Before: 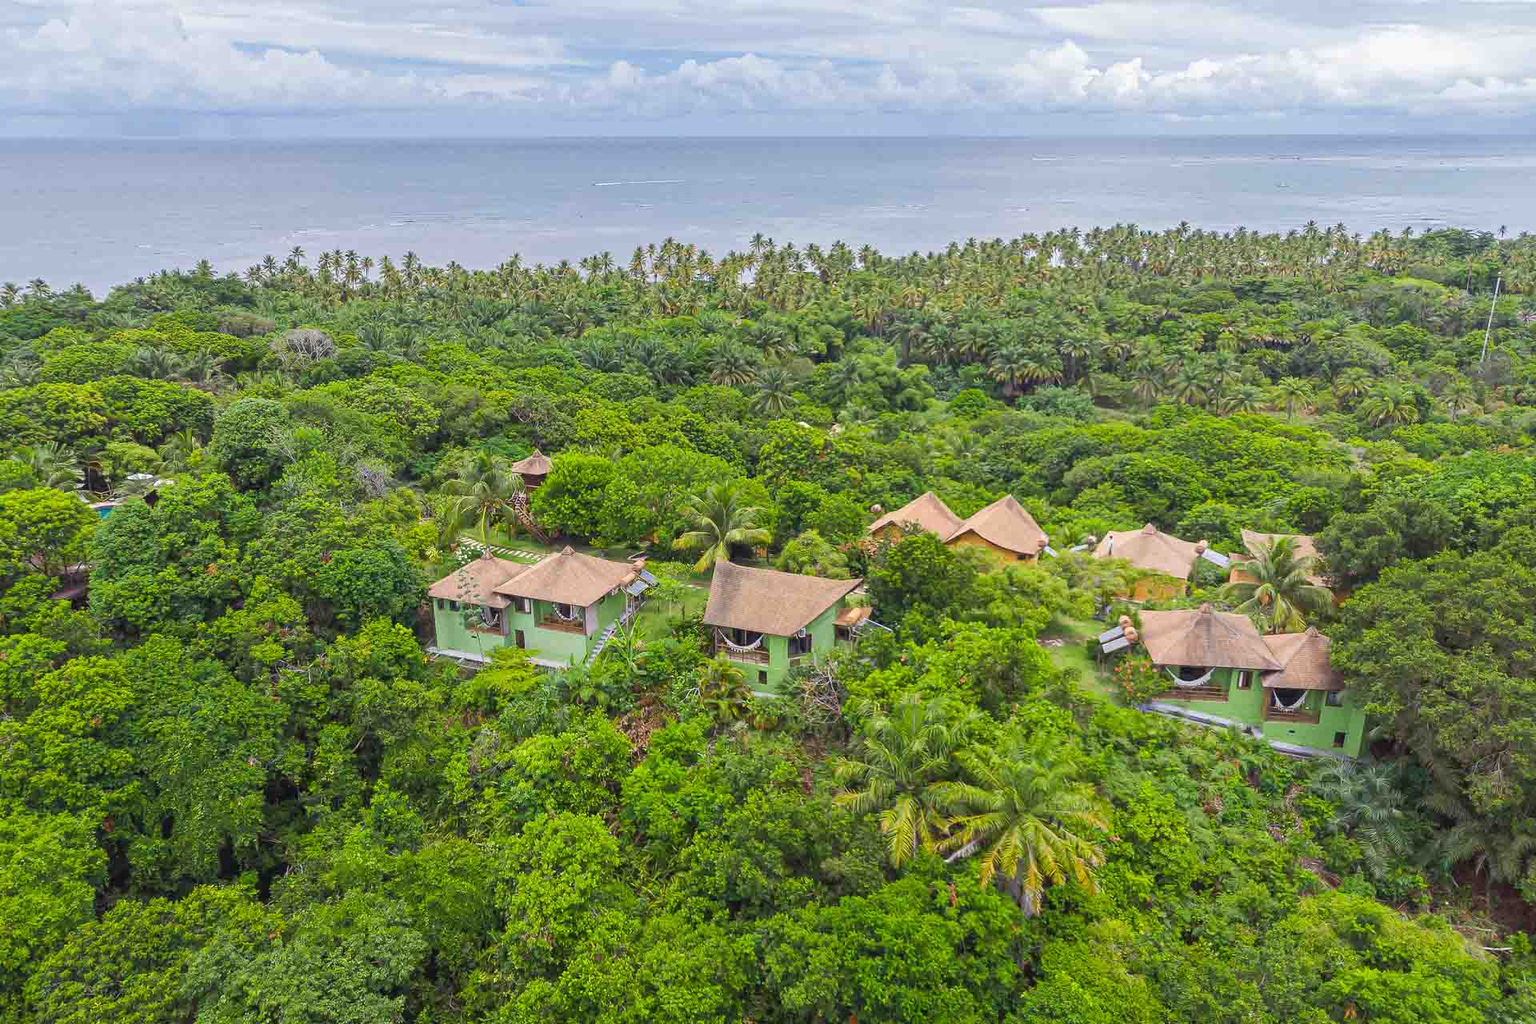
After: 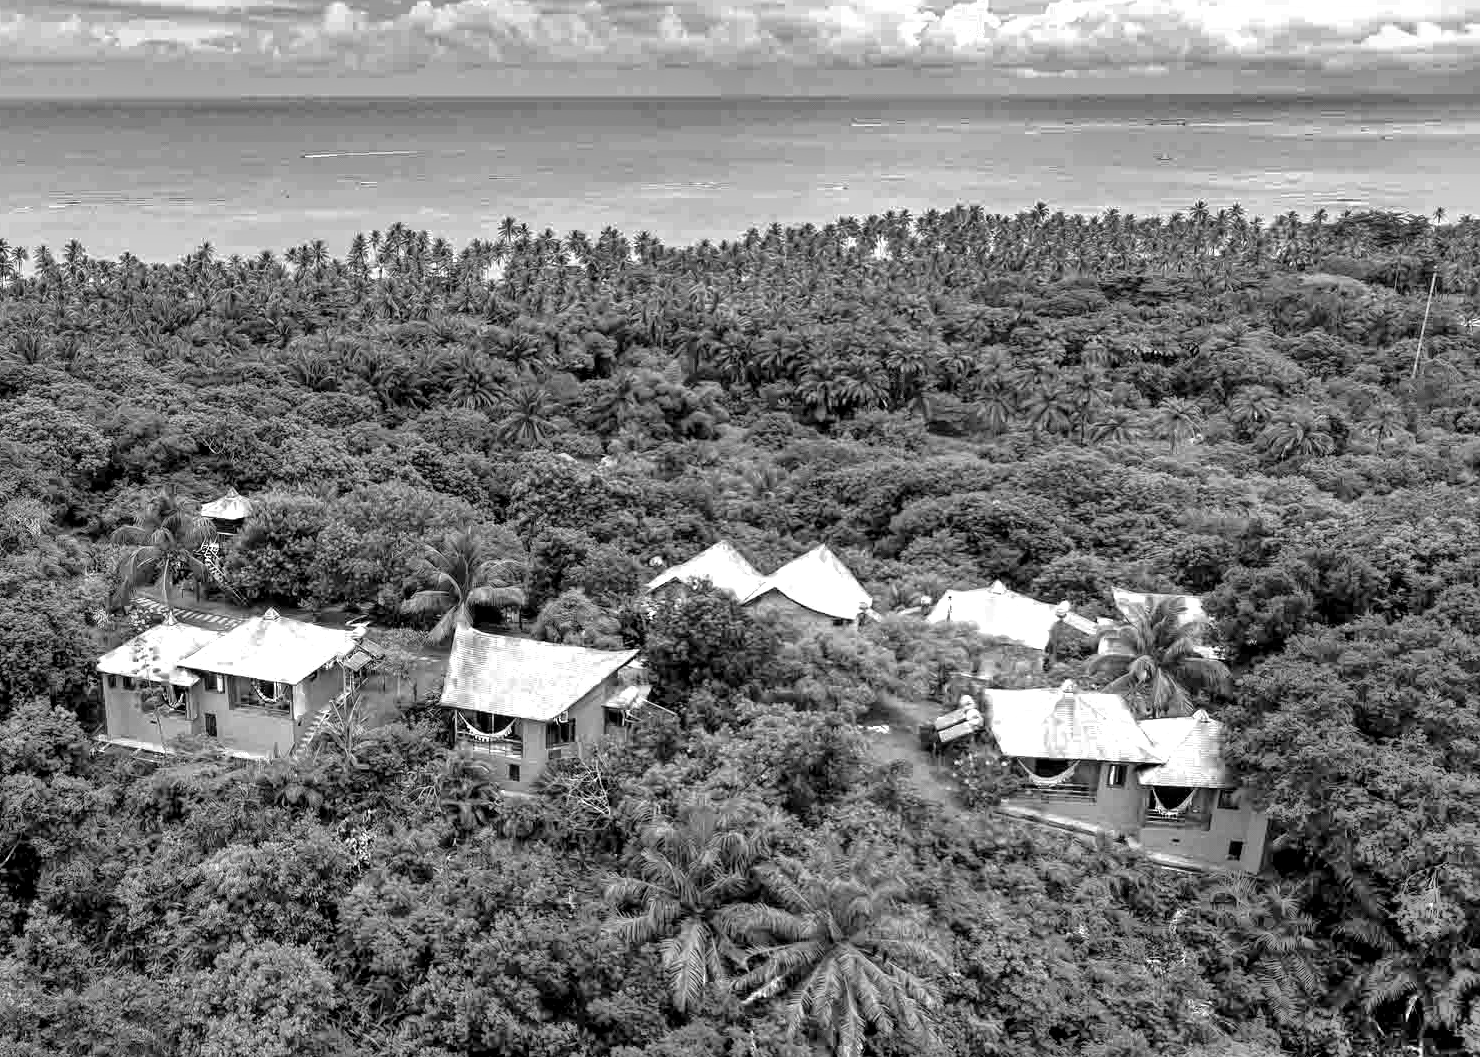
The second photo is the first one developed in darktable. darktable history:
crop: left 22.896%, top 5.841%, bottom 11.573%
shadows and highlights: shadows 75.39, highlights -60.85, soften with gaussian
color zones: curves: ch0 [(0.004, 0.588) (0.116, 0.636) (0.259, 0.476) (0.423, 0.464) (0.75, 0.5)]; ch1 [(0, 0) (0.143, 0) (0.286, 0) (0.429, 0) (0.571, 0) (0.714, 0) (0.857, 0)], process mode strong
tone equalizer: on, module defaults
tone curve: curves: ch0 [(0, 0) (0.003, 0.002) (0.011, 0.008) (0.025, 0.016) (0.044, 0.026) (0.069, 0.04) (0.1, 0.061) (0.136, 0.104) (0.177, 0.15) (0.224, 0.22) (0.277, 0.307) (0.335, 0.399) (0.399, 0.492) (0.468, 0.575) (0.543, 0.638) (0.623, 0.701) (0.709, 0.778) (0.801, 0.85) (0.898, 0.934) (1, 1)], color space Lab, independent channels, preserve colors none
local contrast: detail 130%
levels: black 0.102%, levels [0.101, 0.578, 0.953]
